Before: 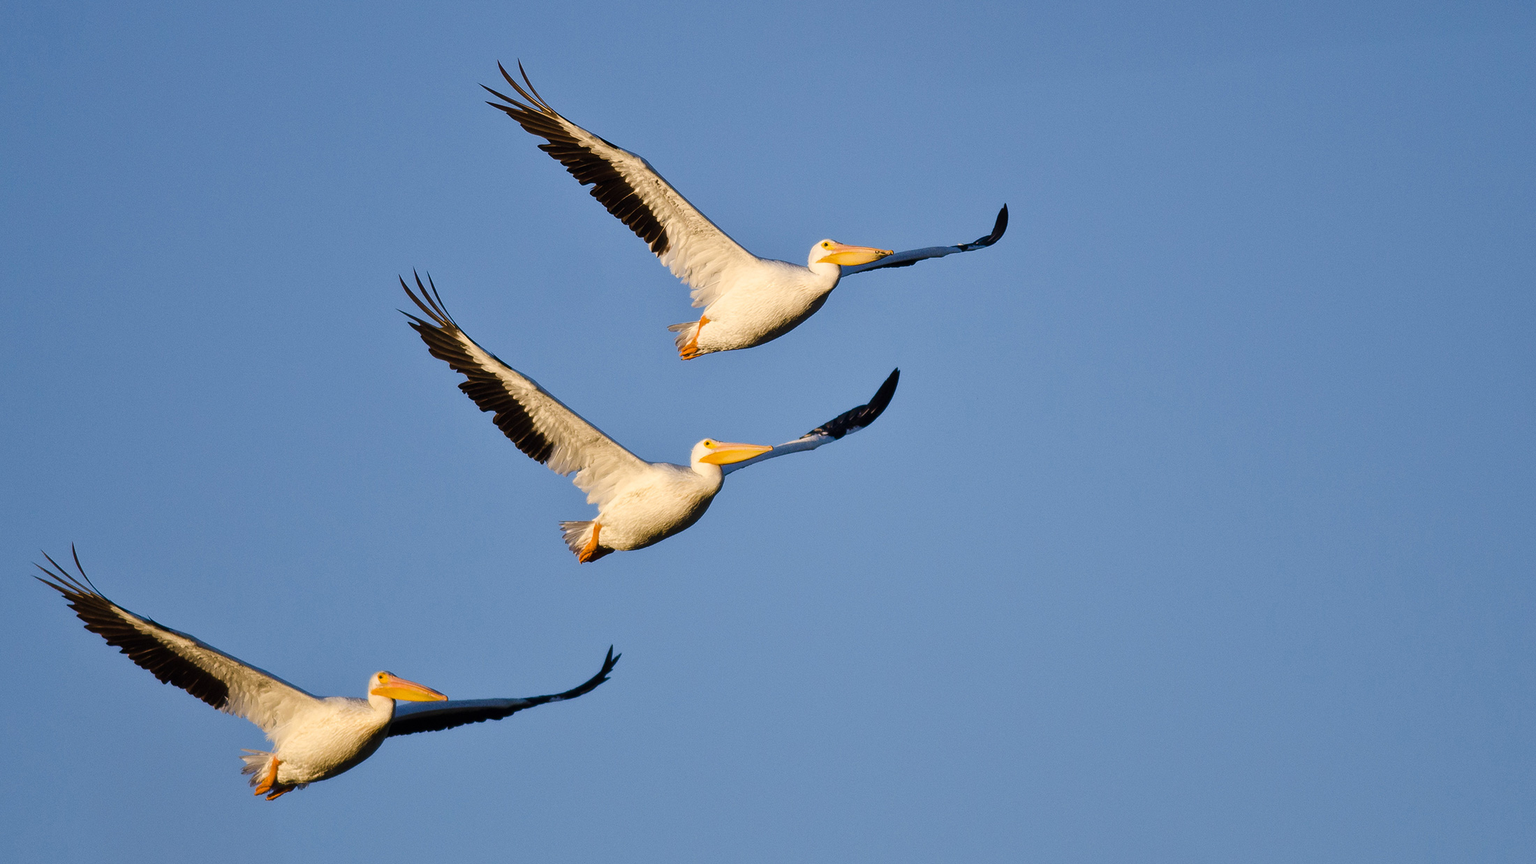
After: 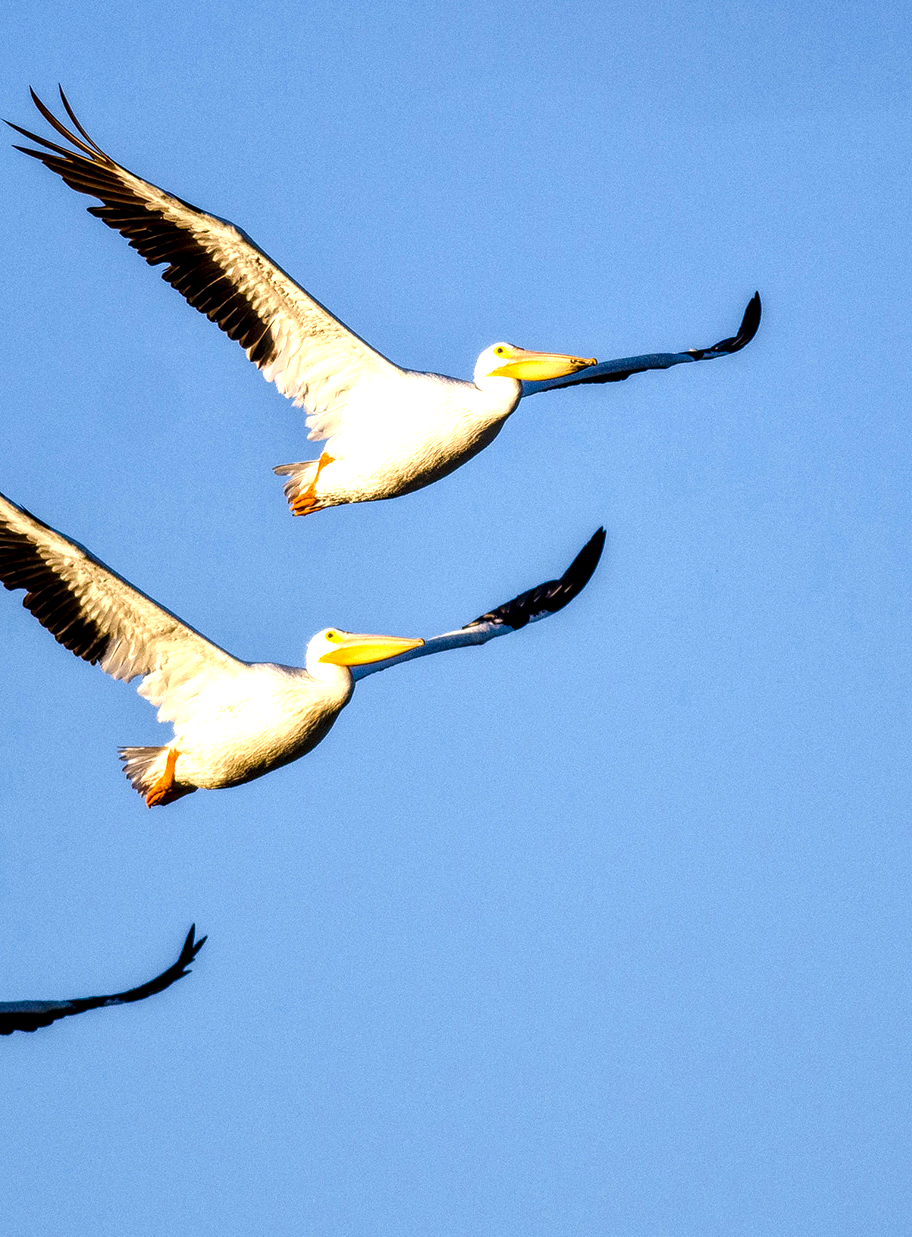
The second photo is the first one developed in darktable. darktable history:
contrast brightness saturation: contrast 0.042, saturation 0.159
local contrast: highlights 19%, detail 188%
exposure: black level correction 0, exposure 0.693 EV, compensate exposure bias true, compensate highlight preservation false
crop: left 31.087%, right 27.426%
